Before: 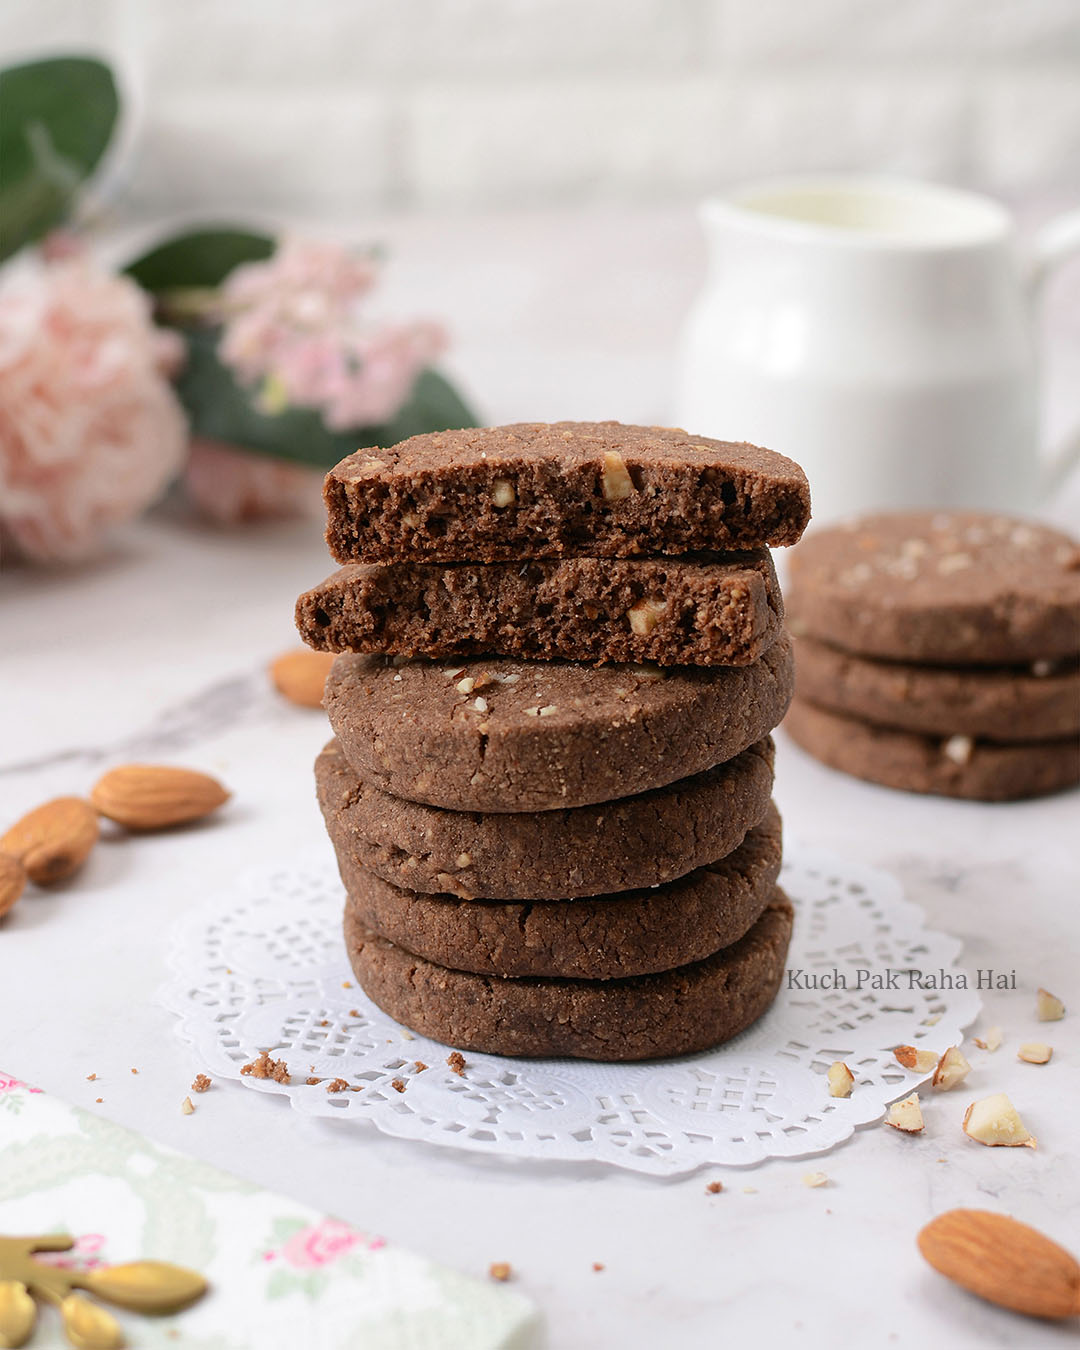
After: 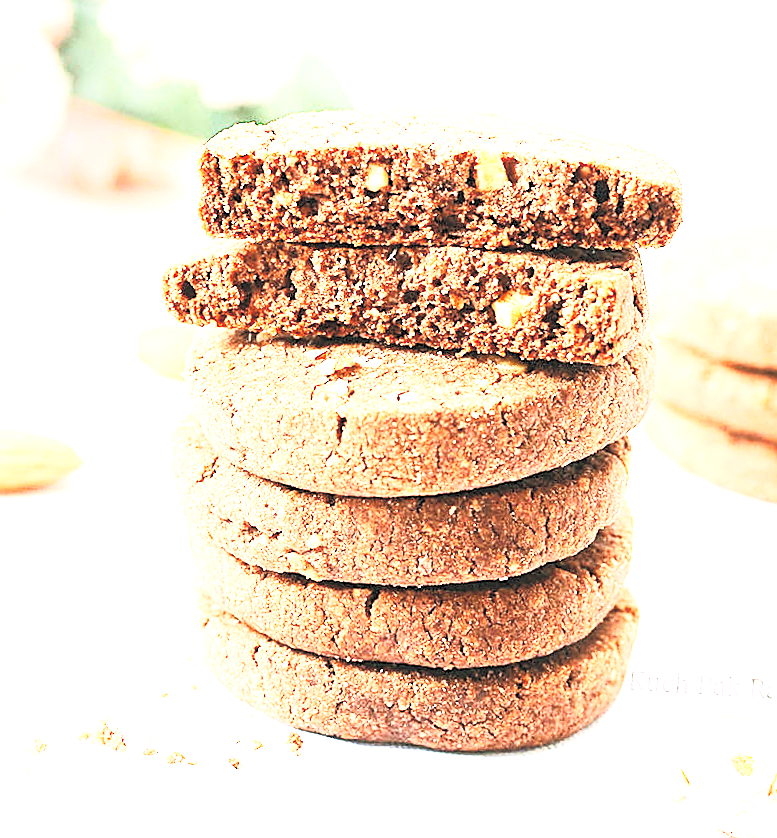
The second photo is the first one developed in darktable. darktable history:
crop and rotate: angle -3.63°, left 9.921%, top 21.213%, right 12.512%, bottom 11.916%
exposure: black level correction 0, exposure 1.458 EV, compensate highlight preservation false
sharpen: on, module defaults
contrast brightness saturation: contrast 0.394, brightness 0.52
local contrast: mode bilateral grid, contrast 20, coarseness 99, detail 150%, midtone range 0.2
base curve: curves: ch0 [(0, 0) (0.007, 0.004) (0.027, 0.03) (0.046, 0.07) (0.207, 0.54) (0.442, 0.872) (0.673, 0.972) (1, 1)], preserve colors none
levels: white 99.94%, levels [0.093, 0.434, 0.988]
tone curve: curves: ch0 [(0, 0) (0.003, 0.04) (0.011, 0.053) (0.025, 0.077) (0.044, 0.104) (0.069, 0.127) (0.1, 0.15) (0.136, 0.177) (0.177, 0.215) (0.224, 0.254) (0.277, 0.3) (0.335, 0.355) (0.399, 0.41) (0.468, 0.477) (0.543, 0.554) (0.623, 0.636) (0.709, 0.72) (0.801, 0.804) (0.898, 0.892) (1, 1)], preserve colors none
